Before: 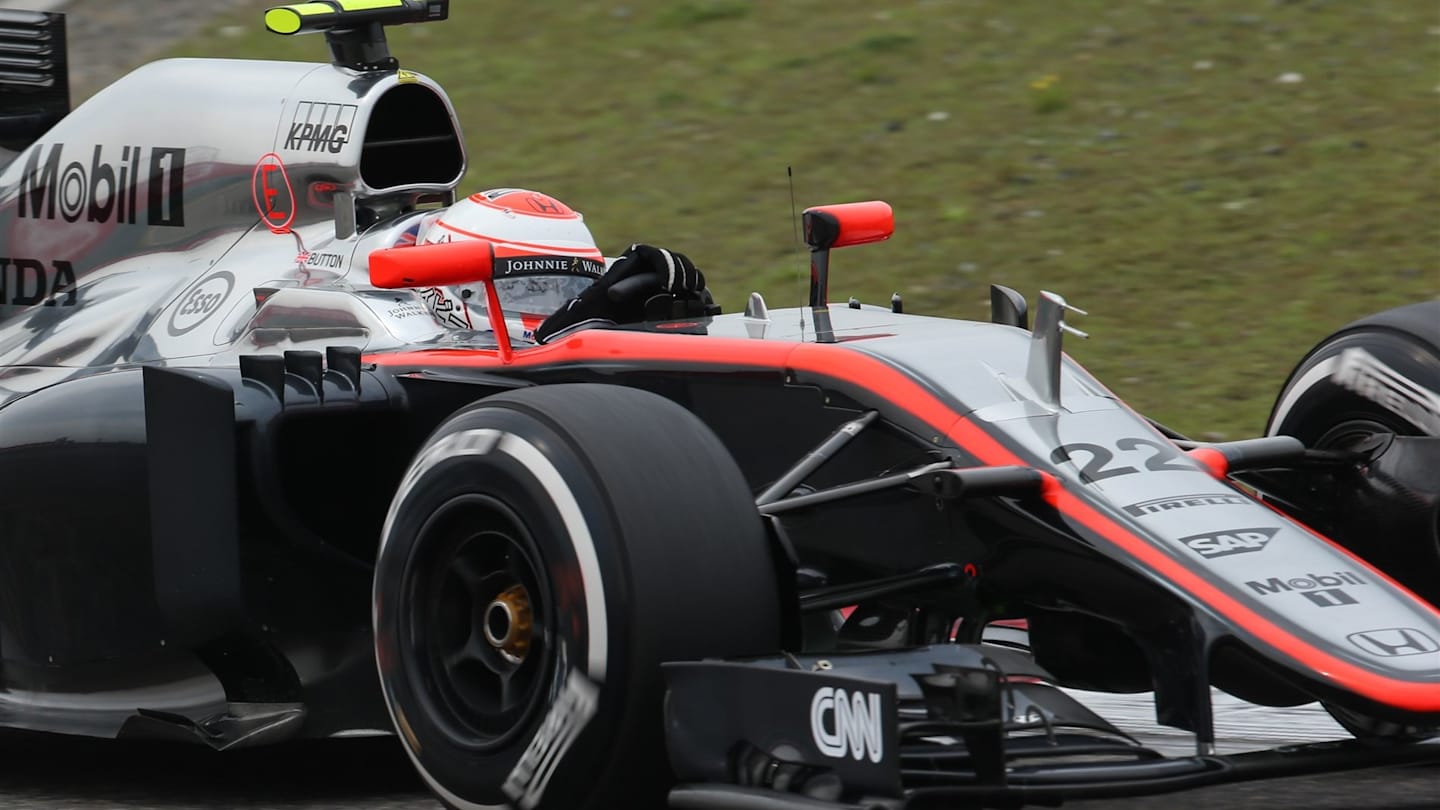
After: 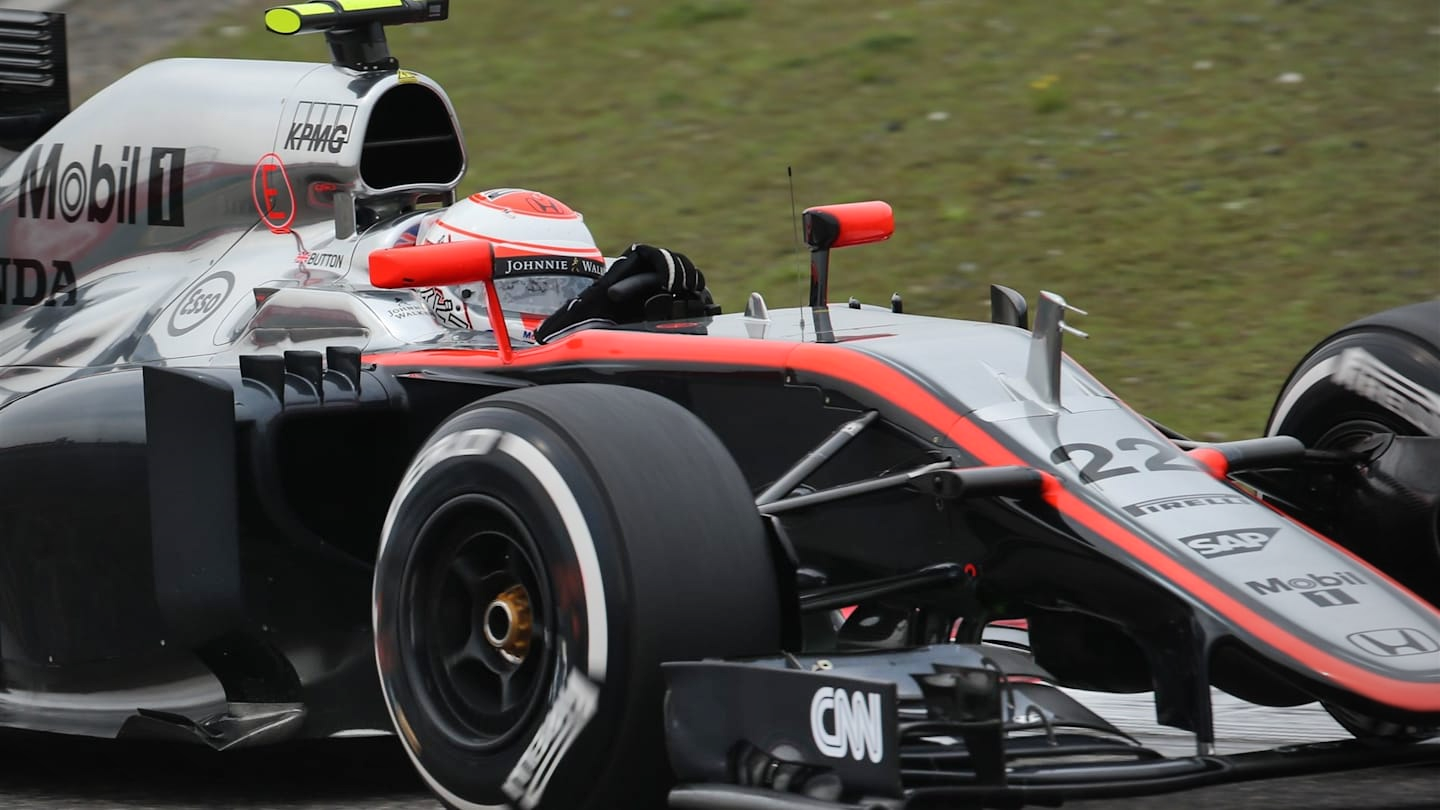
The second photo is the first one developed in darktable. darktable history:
shadows and highlights: radius 105.67, shadows 44.98, highlights -66.88, low approximation 0.01, soften with gaussian
vignetting: fall-off radius 60.82%, center (-0.053, -0.355)
